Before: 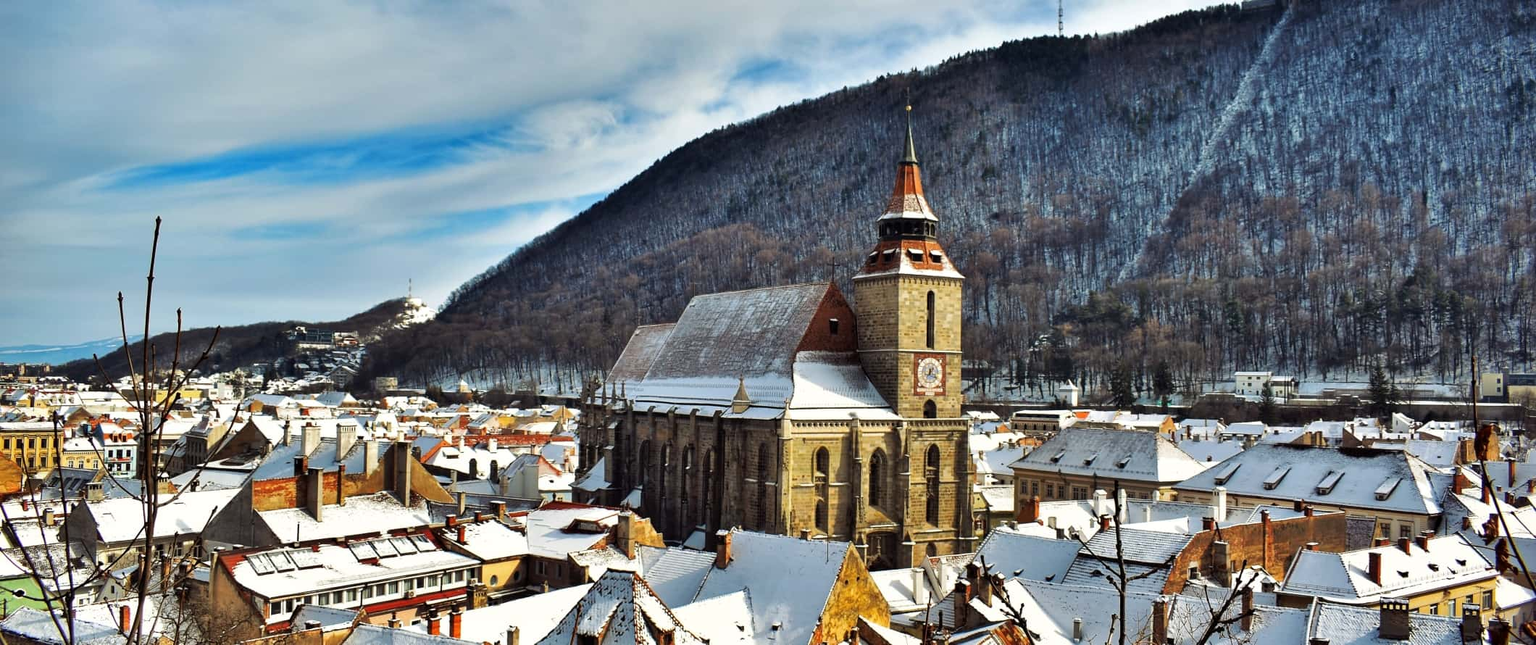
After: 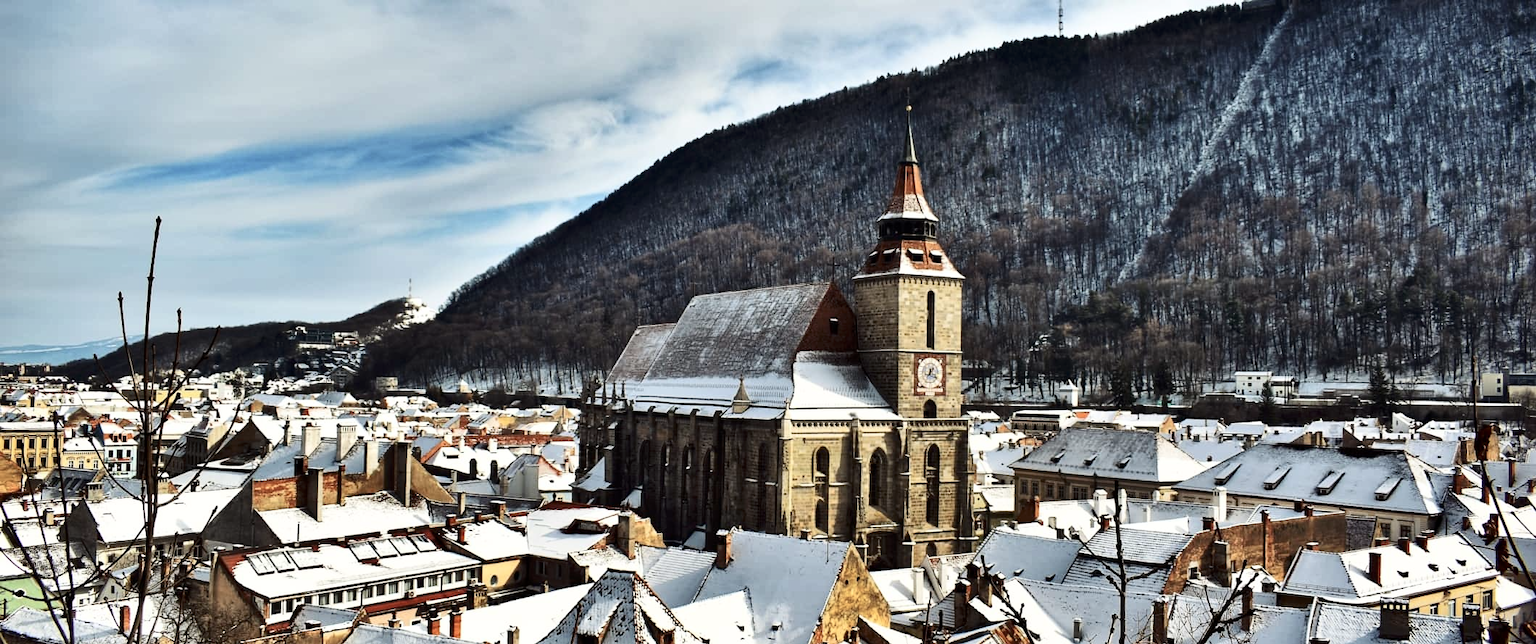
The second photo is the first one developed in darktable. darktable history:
contrast brightness saturation: contrast 0.248, saturation -0.307
